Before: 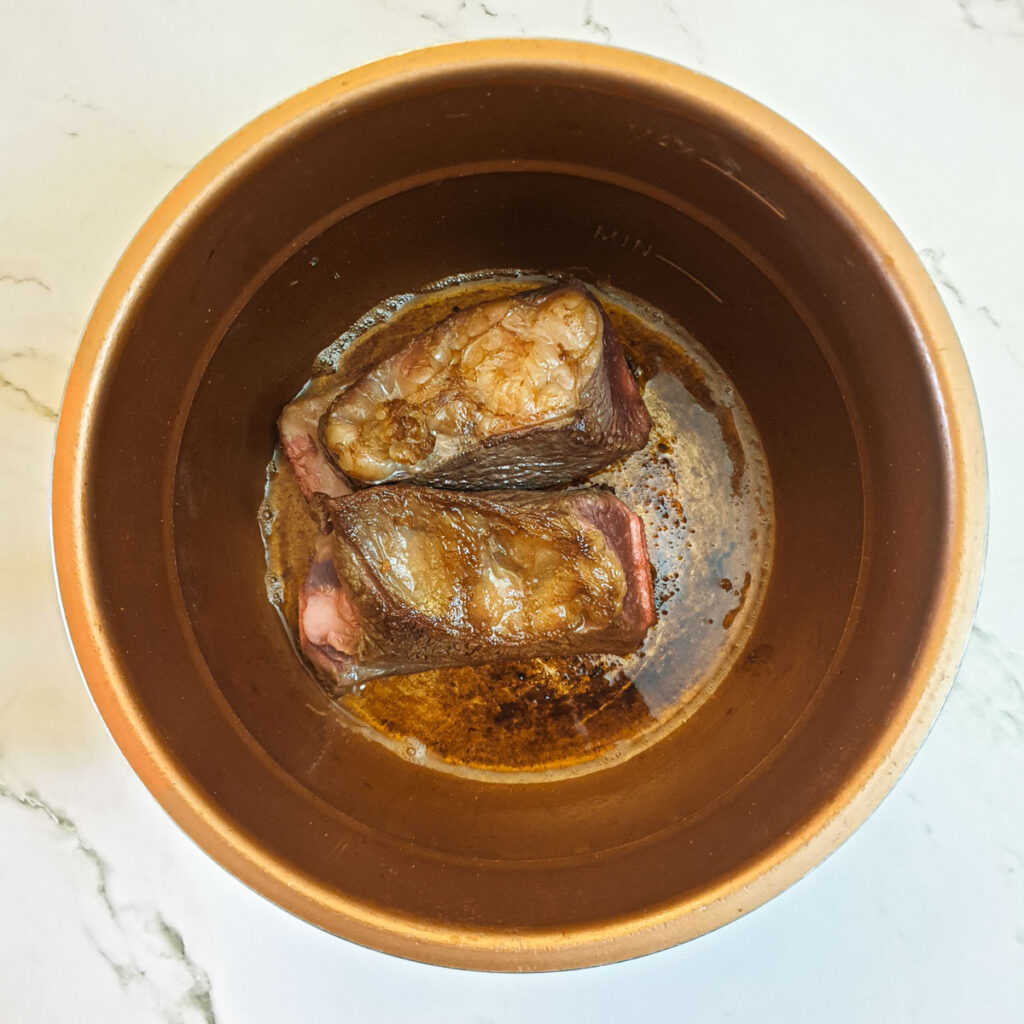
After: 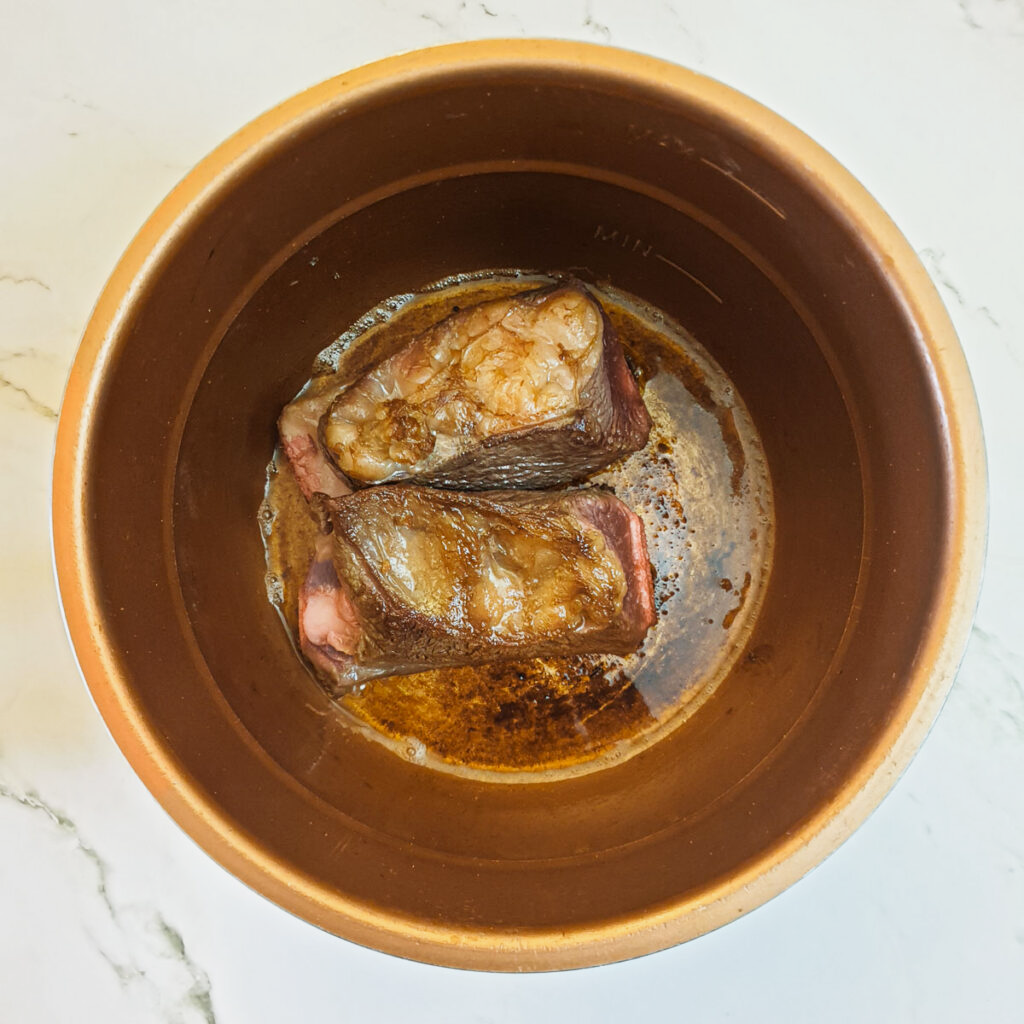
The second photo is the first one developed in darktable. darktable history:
tone curve: curves: ch0 [(0, 0) (0.822, 0.825) (0.994, 0.955)]; ch1 [(0, 0) (0.226, 0.261) (0.383, 0.397) (0.46, 0.46) (0.498, 0.479) (0.524, 0.523) (0.578, 0.575) (1, 1)]; ch2 [(0, 0) (0.438, 0.456) (0.5, 0.498) (0.547, 0.515) (0.597, 0.58) (0.629, 0.603) (1, 1)], preserve colors none
